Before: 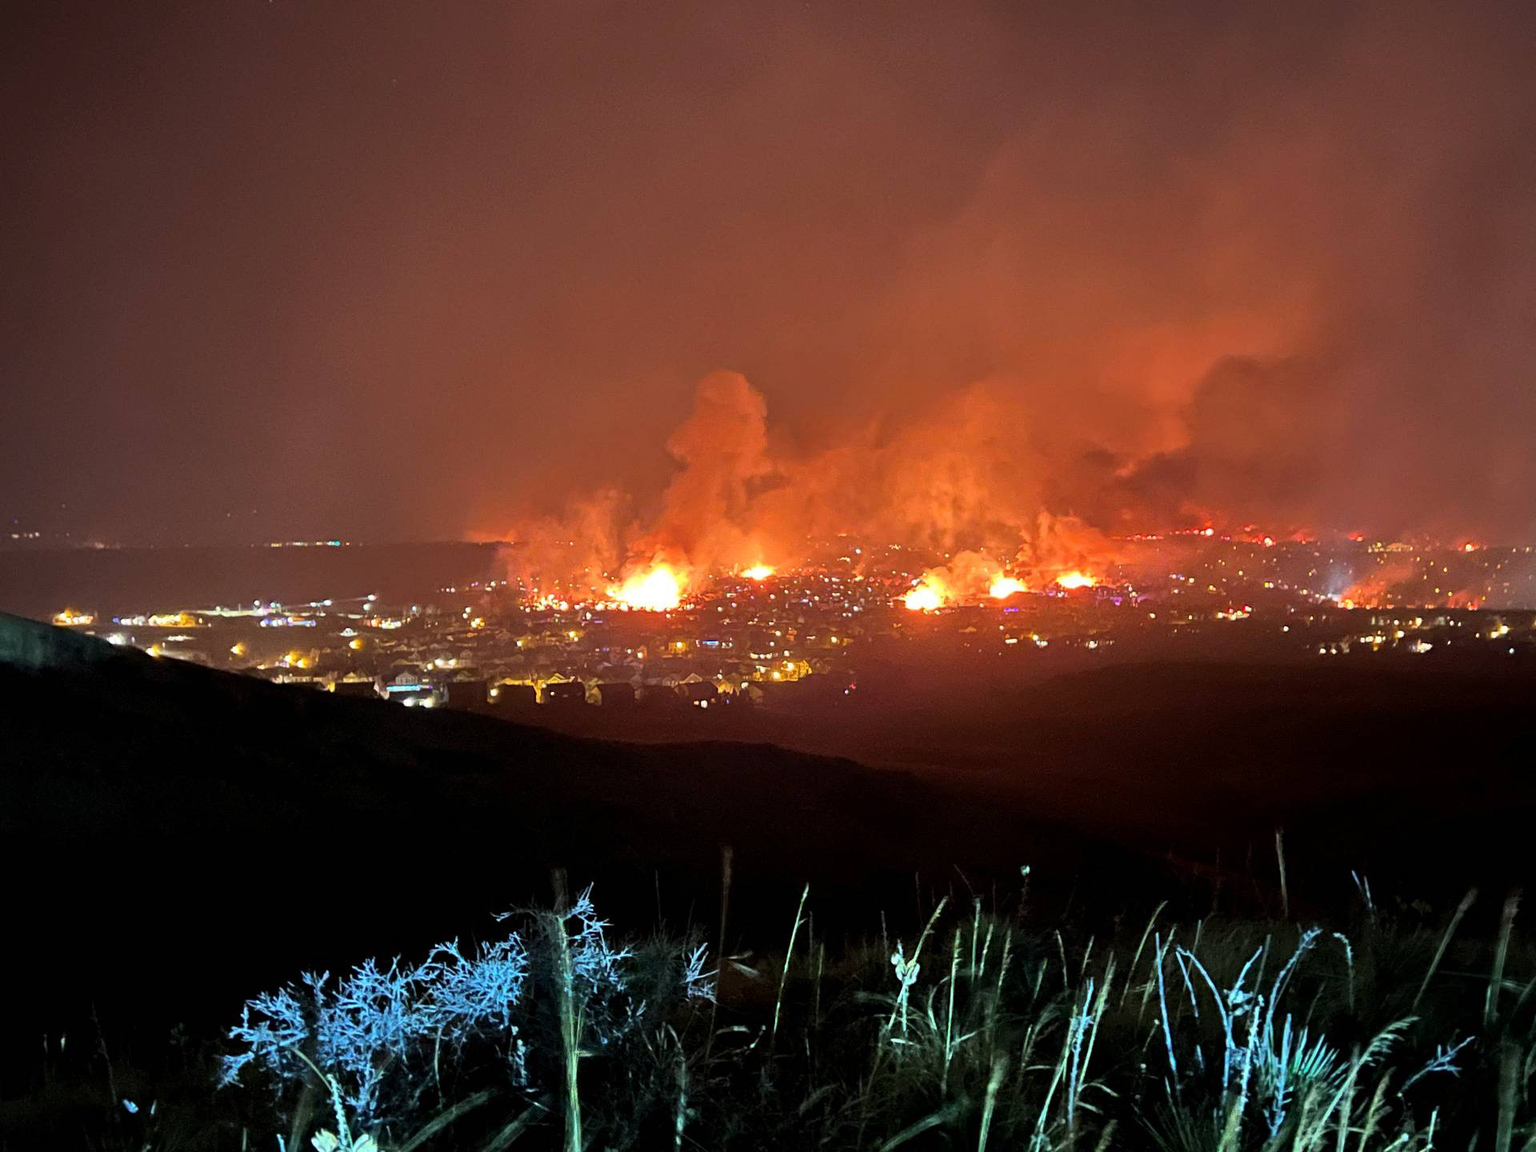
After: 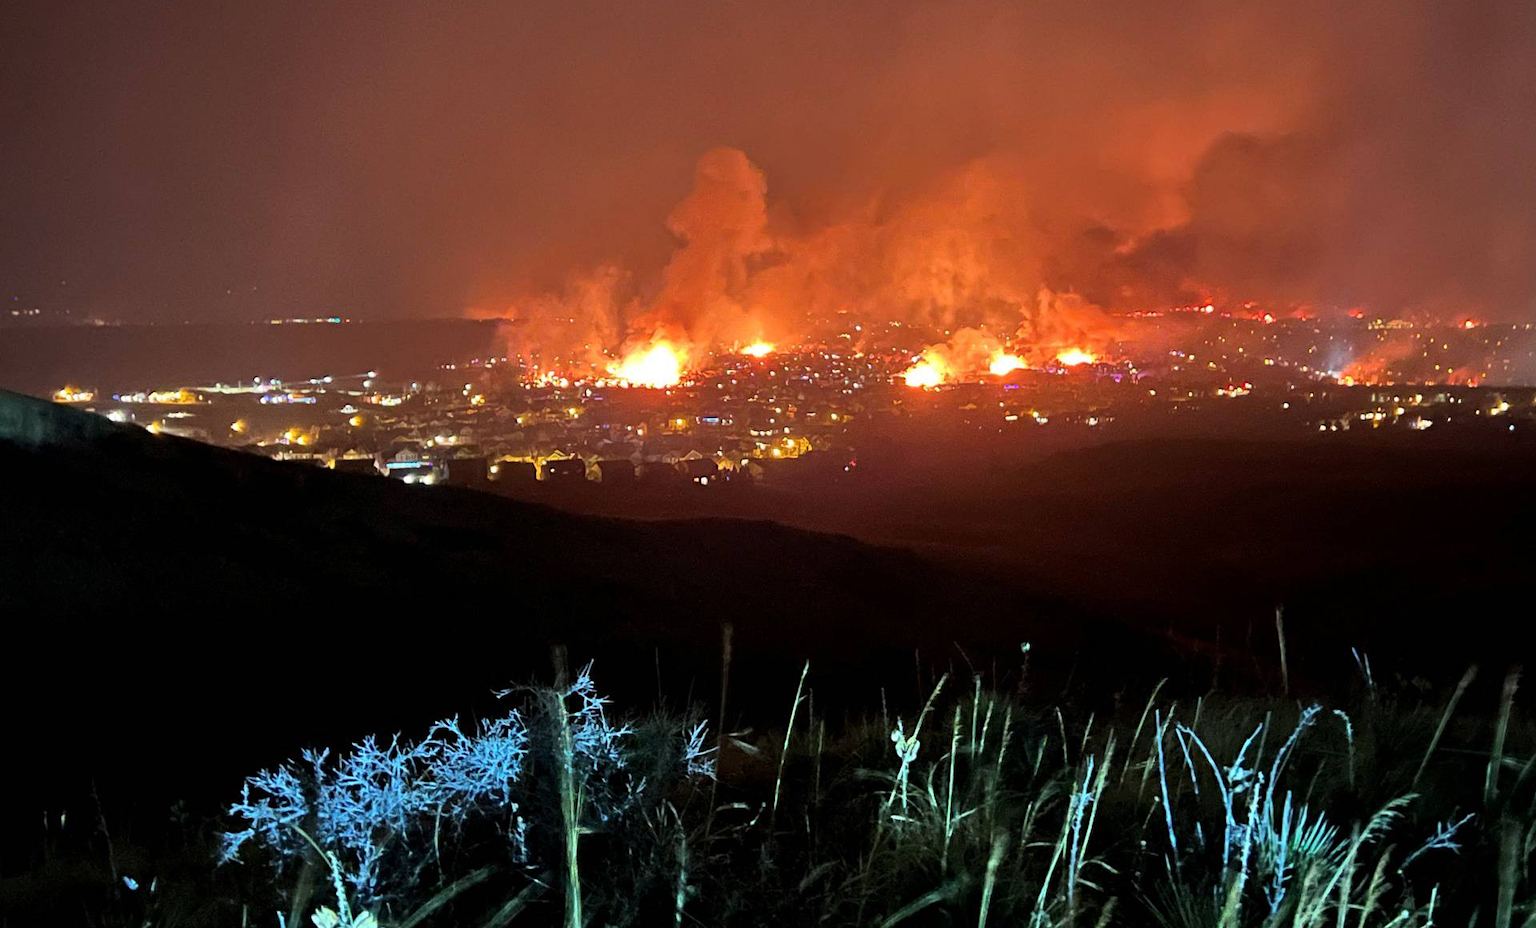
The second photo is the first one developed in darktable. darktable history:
crop and rotate: top 19.41%
